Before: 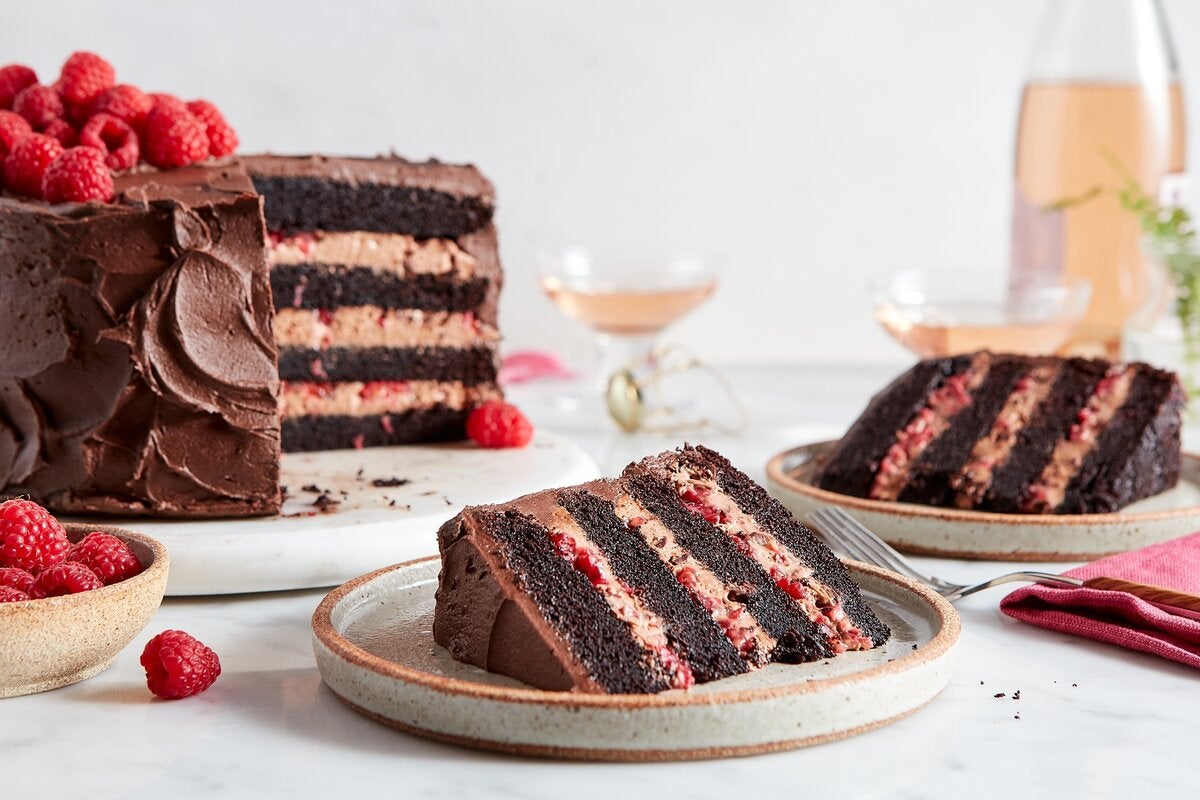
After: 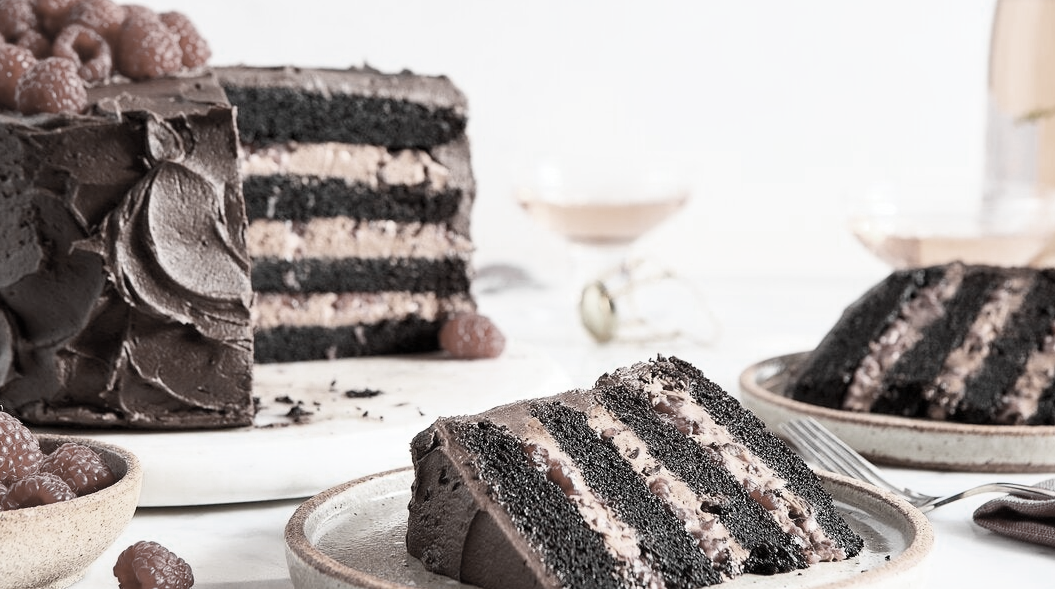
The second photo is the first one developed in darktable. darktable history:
color zones: curves: ch0 [(0, 0.487) (0.241, 0.395) (0.434, 0.373) (0.658, 0.412) (0.838, 0.487)]; ch1 [(0, 0) (0.053, 0.053) (0.211, 0.202) (0.579, 0.259) (0.781, 0.241)]
base curve: curves: ch0 [(0, 0) (0.579, 0.807) (1, 1)], preserve colors average RGB
crop and rotate: left 2.321%, top 11.173%, right 9.714%, bottom 15.126%
